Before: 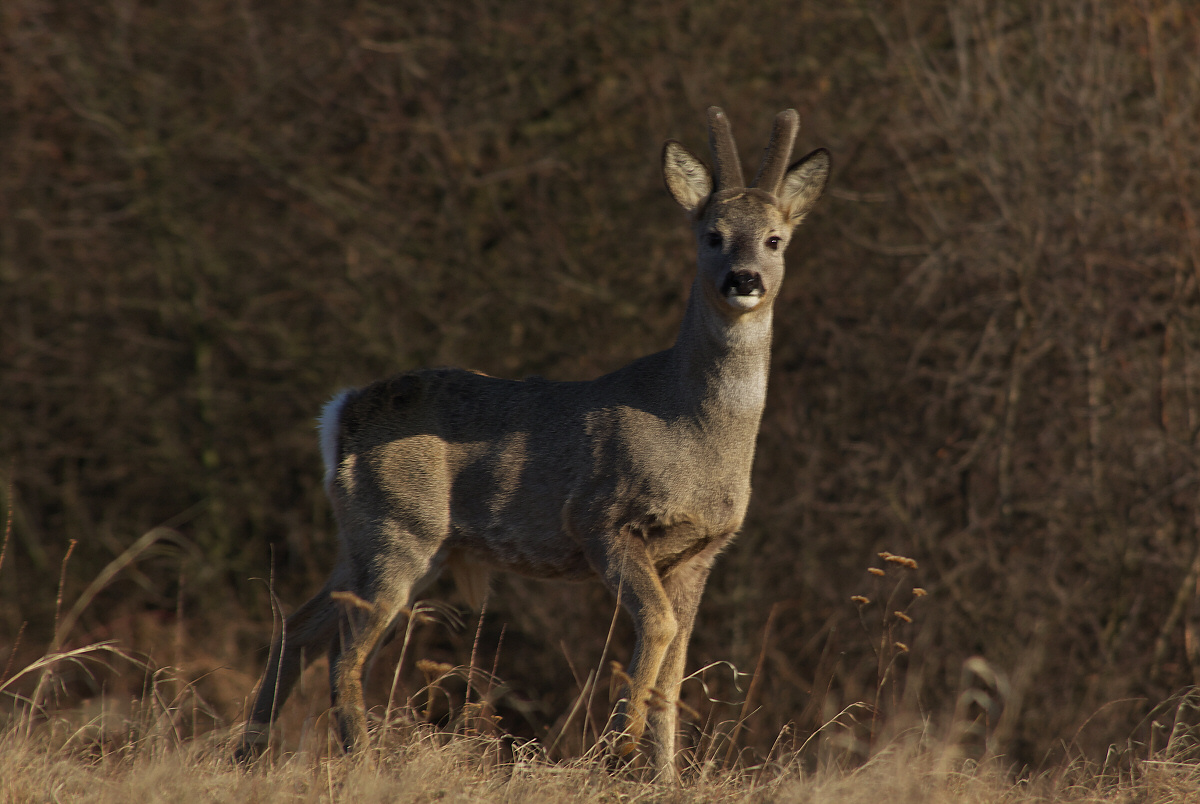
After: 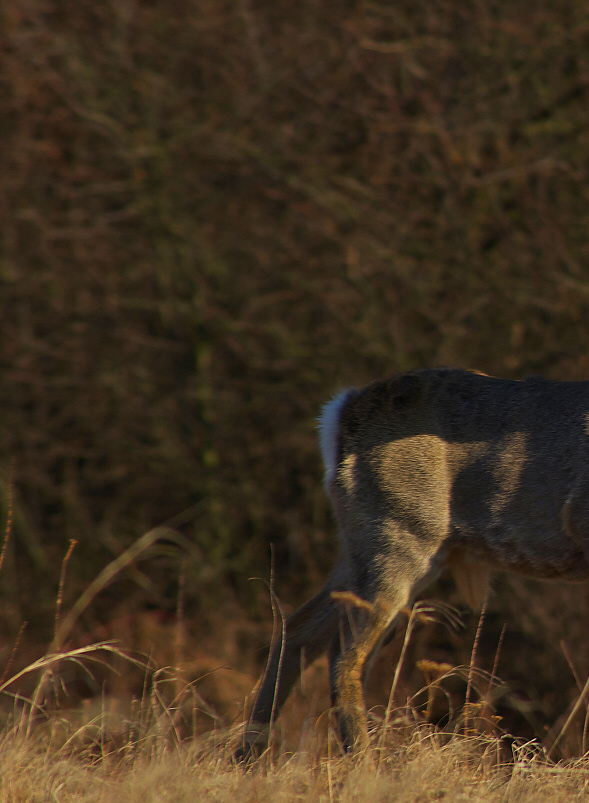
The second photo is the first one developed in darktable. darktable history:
color correction: saturation 1.32
crop and rotate: left 0%, top 0%, right 50.845%
